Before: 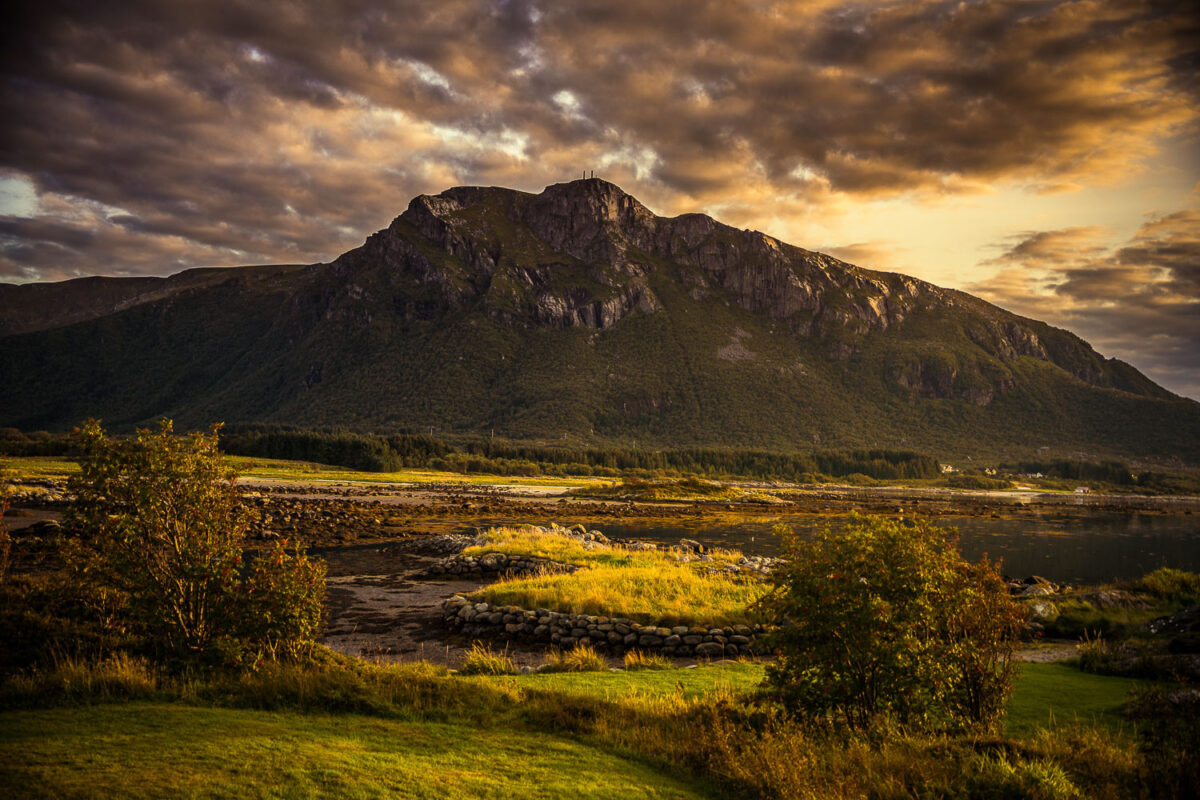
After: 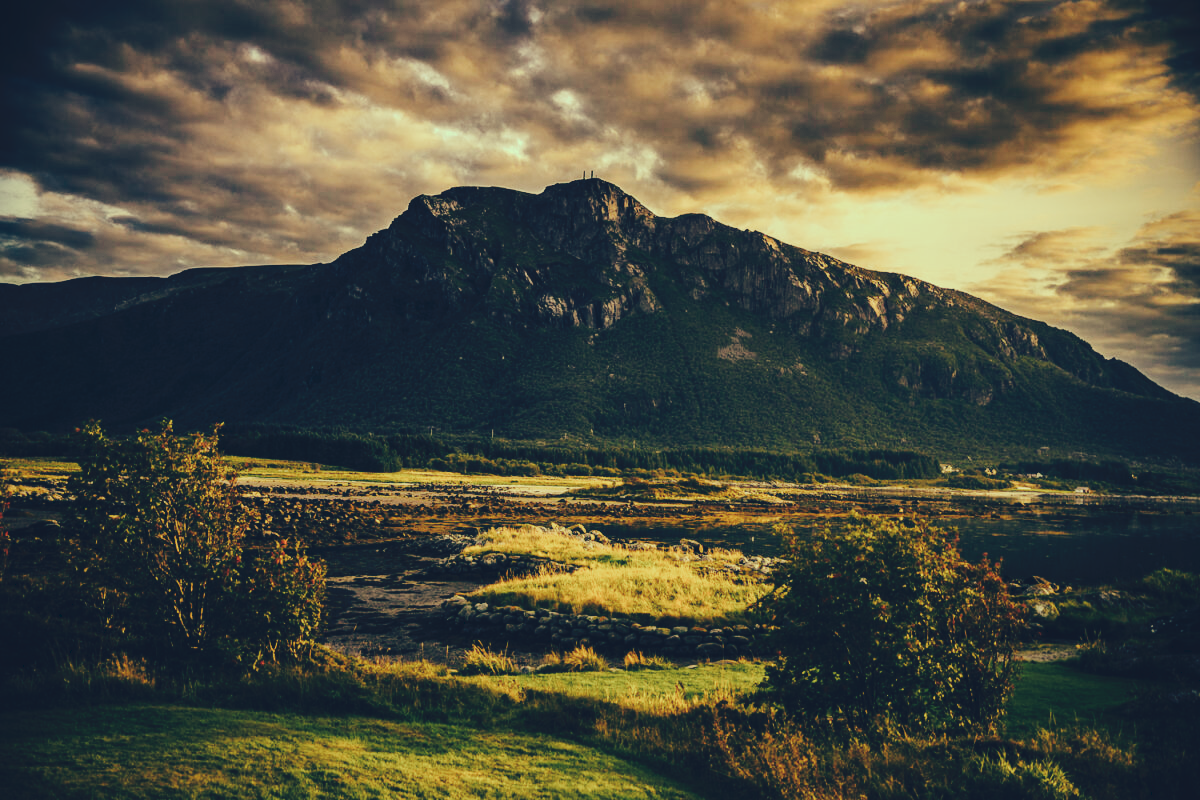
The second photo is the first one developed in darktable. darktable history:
tone curve: curves: ch0 [(0, 0) (0.003, 0.079) (0.011, 0.083) (0.025, 0.088) (0.044, 0.095) (0.069, 0.106) (0.1, 0.115) (0.136, 0.127) (0.177, 0.152) (0.224, 0.198) (0.277, 0.263) (0.335, 0.371) (0.399, 0.483) (0.468, 0.582) (0.543, 0.664) (0.623, 0.726) (0.709, 0.793) (0.801, 0.842) (0.898, 0.896) (1, 1)], preserve colors none
color look up table: target L [91.98, 87.53, 80.66, 65.31, 59.68, 65.1, 65.26, 52.06, 44.23, 35.15, 32.5, 24.47, 201.58, 83.51, 82.71, 80.35, 62.22, 60.04, 59.99, 56.58, 61.21, 52.06, 38.32, 34.11, 36.54, 26.32, 13.44, 1.6, 94.07, 88.67, 77.7, 74.31, 87.91, 86.79, 65.58, 53.97, 66.67, 51.54, 76.46, 46.12, 49.63, 33.08, 32.77, 9.786, 86, 59.29, 48.52, 46.59, 9.056], target a [-29.39, -40.97, -60.11, -43.66, -54.17, -21.99, -10.63, -20.63, -32.76, -16.78, -18.27, -15.08, 0, -3.819, -7.876, 8.176, 21.28, 42.63, 6.086, 1.729, 45, 33.09, 2.558, 12.53, 32.65, 20.04, -11.79, -1.082, -10.68, -2.169, -4.491, -14.48, -2.235, 0.229, 1.304, -3.536, 0.928, 42.55, 7.431, 20.11, 15.3, 2.26, 10.74, -2.617, -64.49, -34.13, -28.49, -9.377, -19.47], target b [46.76, 57.9, 43.58, 21.52, 36.91, 41.83, 23.09, 17.92, 23.83, 14.69, 7.883, -3.679, -0.001, 49.34, 63.39, 34.61, 40.62, 44.92, 23.27, 42.4, 28.81, 15.09, 4.885, 17.63, 22.3, -0.248, -9.587, -27.85, 22.48, 18.74, 22.35, 6.63, 16.14, 16.18, 11.86, 12.67, -14.98, 8.664, 0.465, 4.697, 1.871, -22.78, -27.56, -21.69, 12.43, -2.898, 4.315, -1.254, -23.72], num patches 49
